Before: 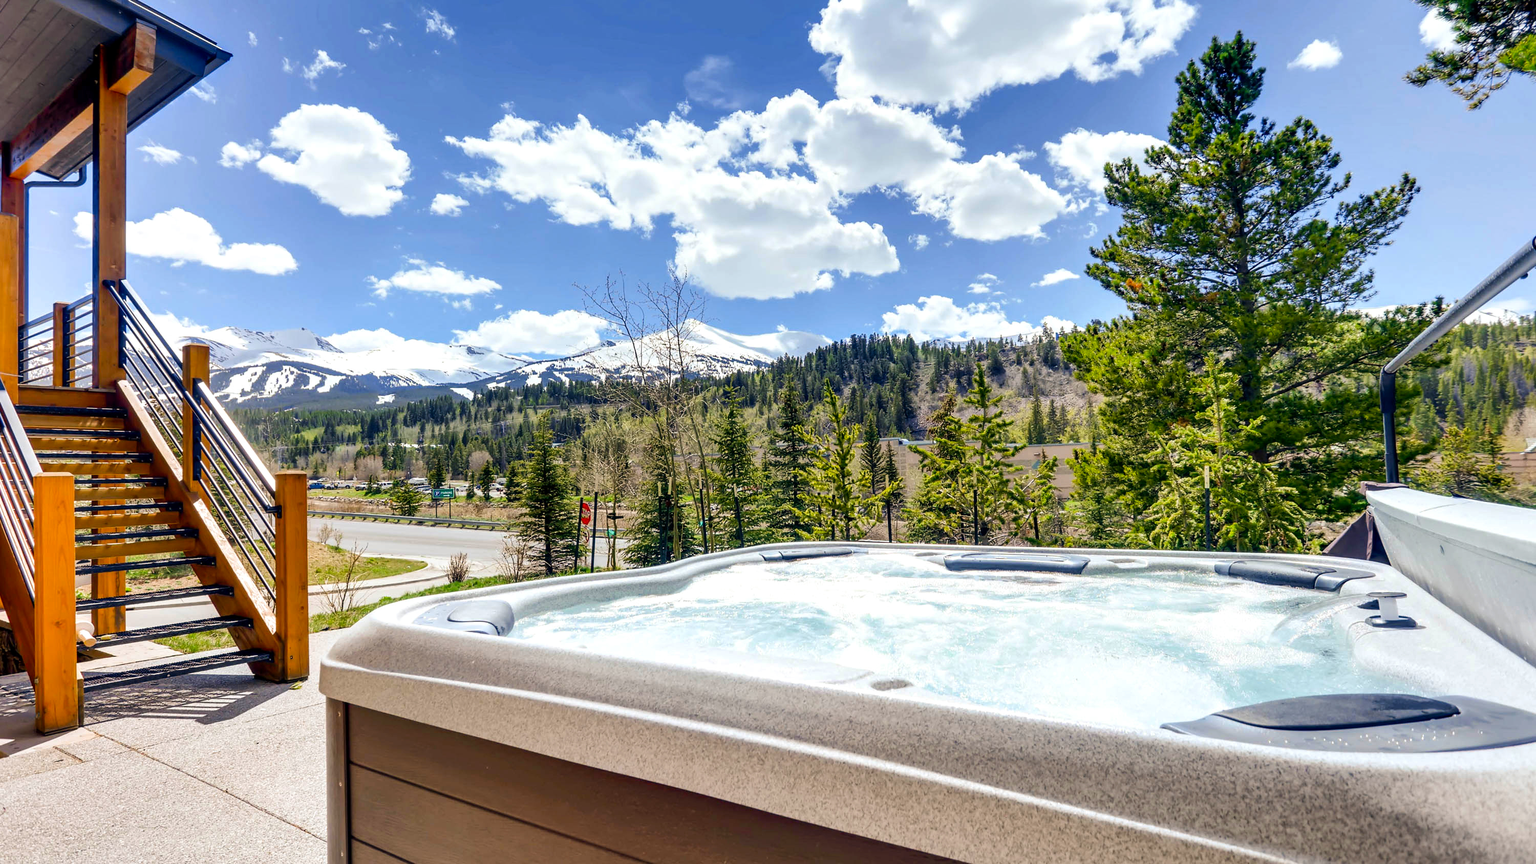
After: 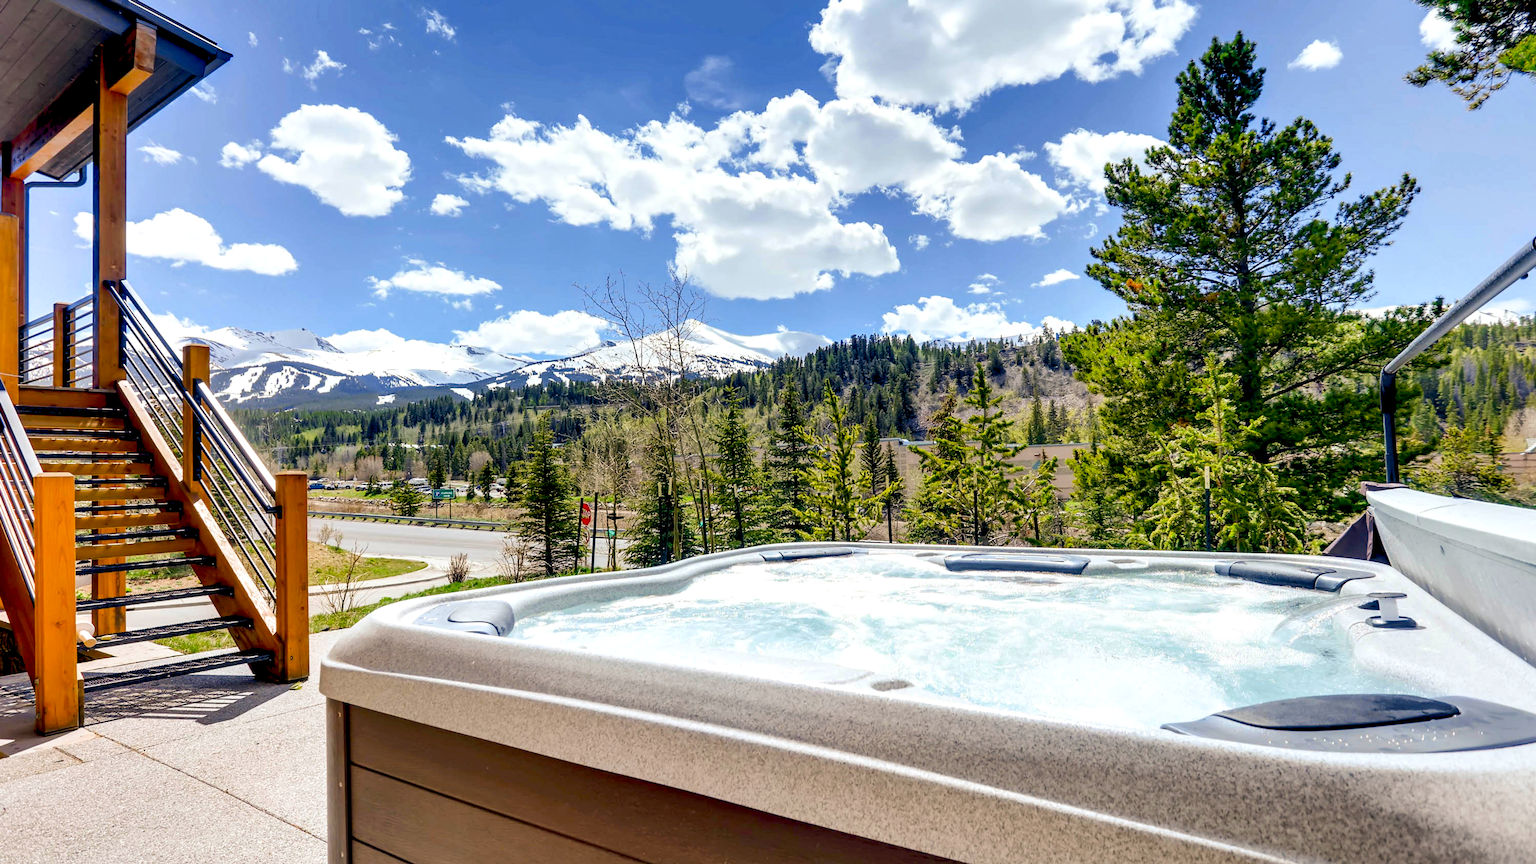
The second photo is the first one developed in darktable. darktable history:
levels: levels [0, 0.499, 1]
exposure: black level correction 0.009, exposure 0.017 EV, compensate highlight preservation false
